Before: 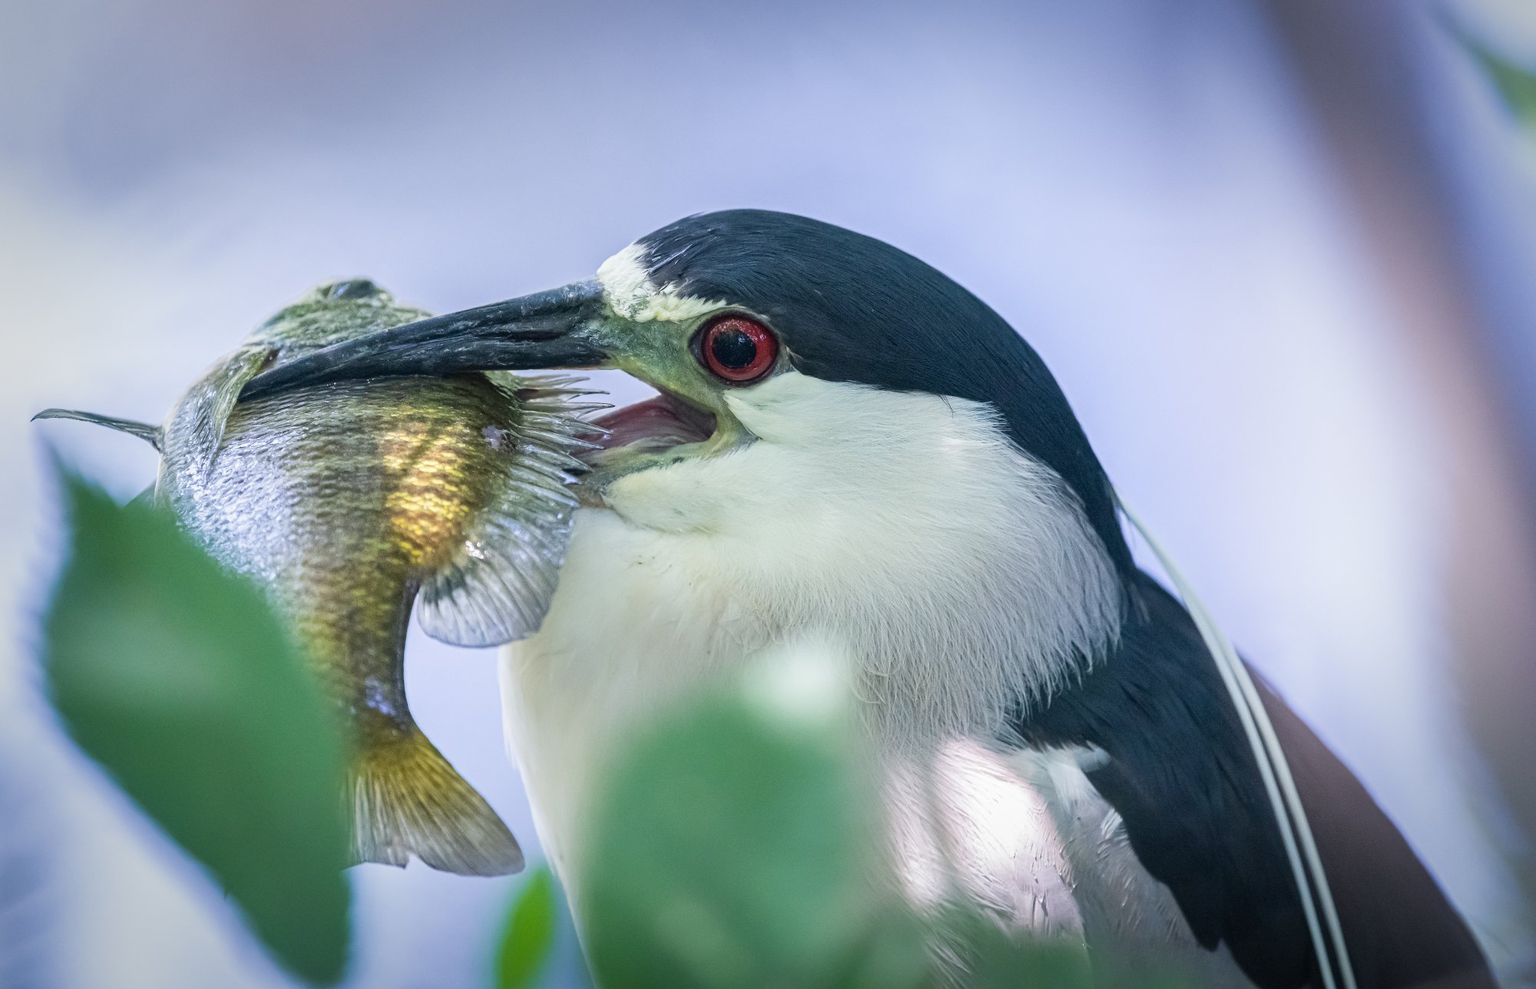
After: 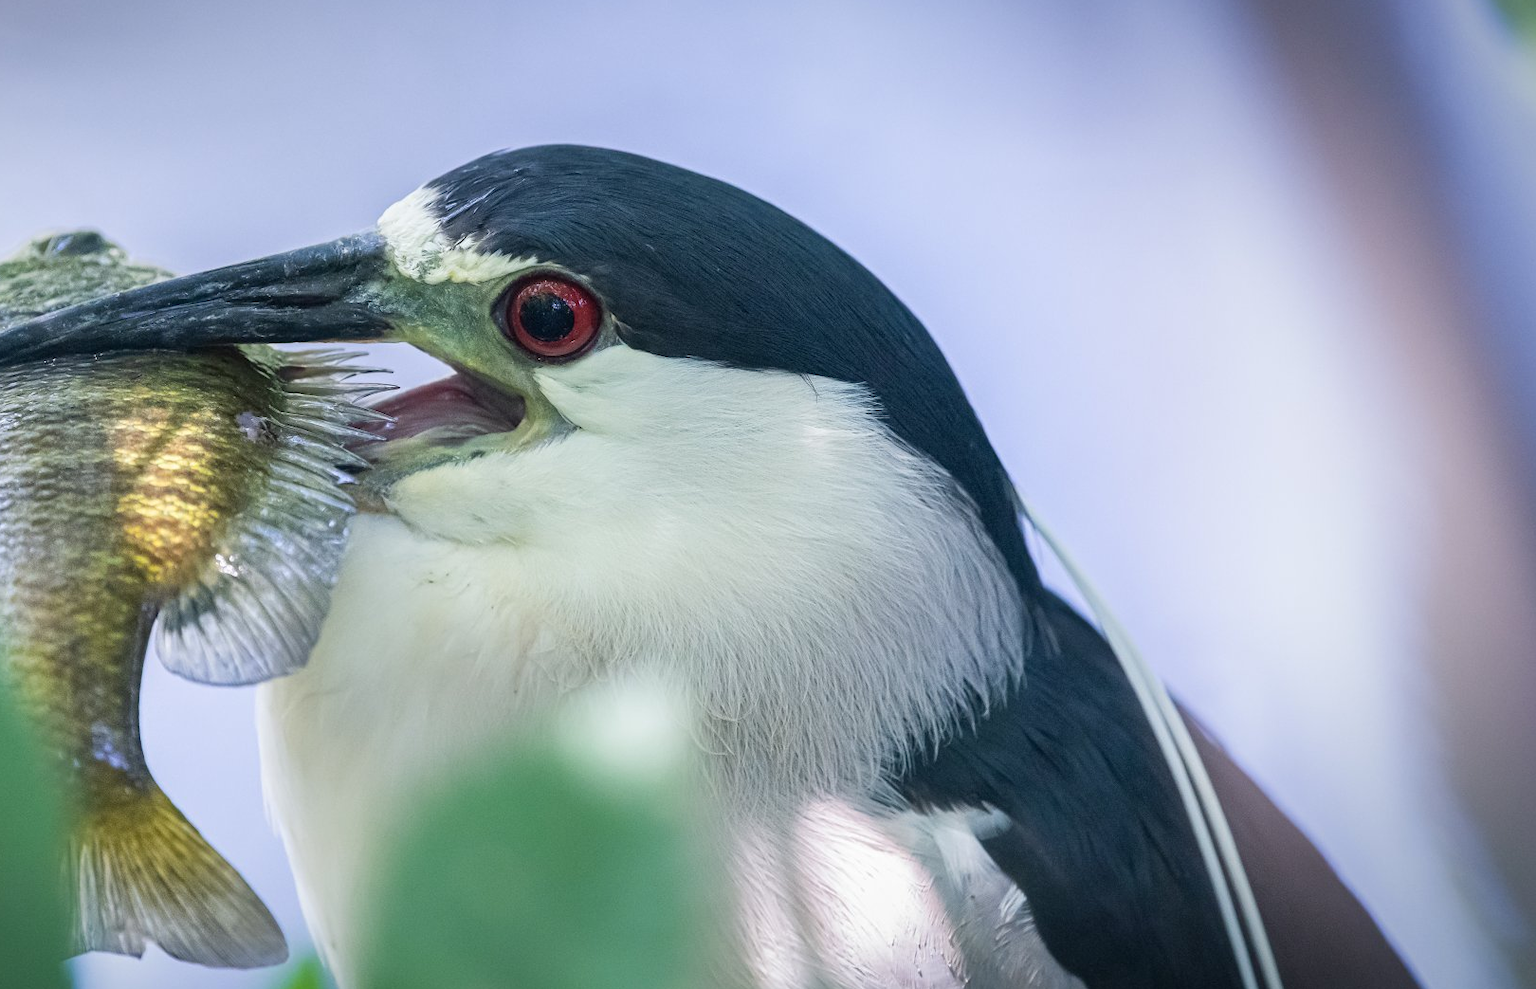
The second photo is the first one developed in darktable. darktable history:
crop: left 18.954%, top 9.35%, right 0%, bottom 9.575%
